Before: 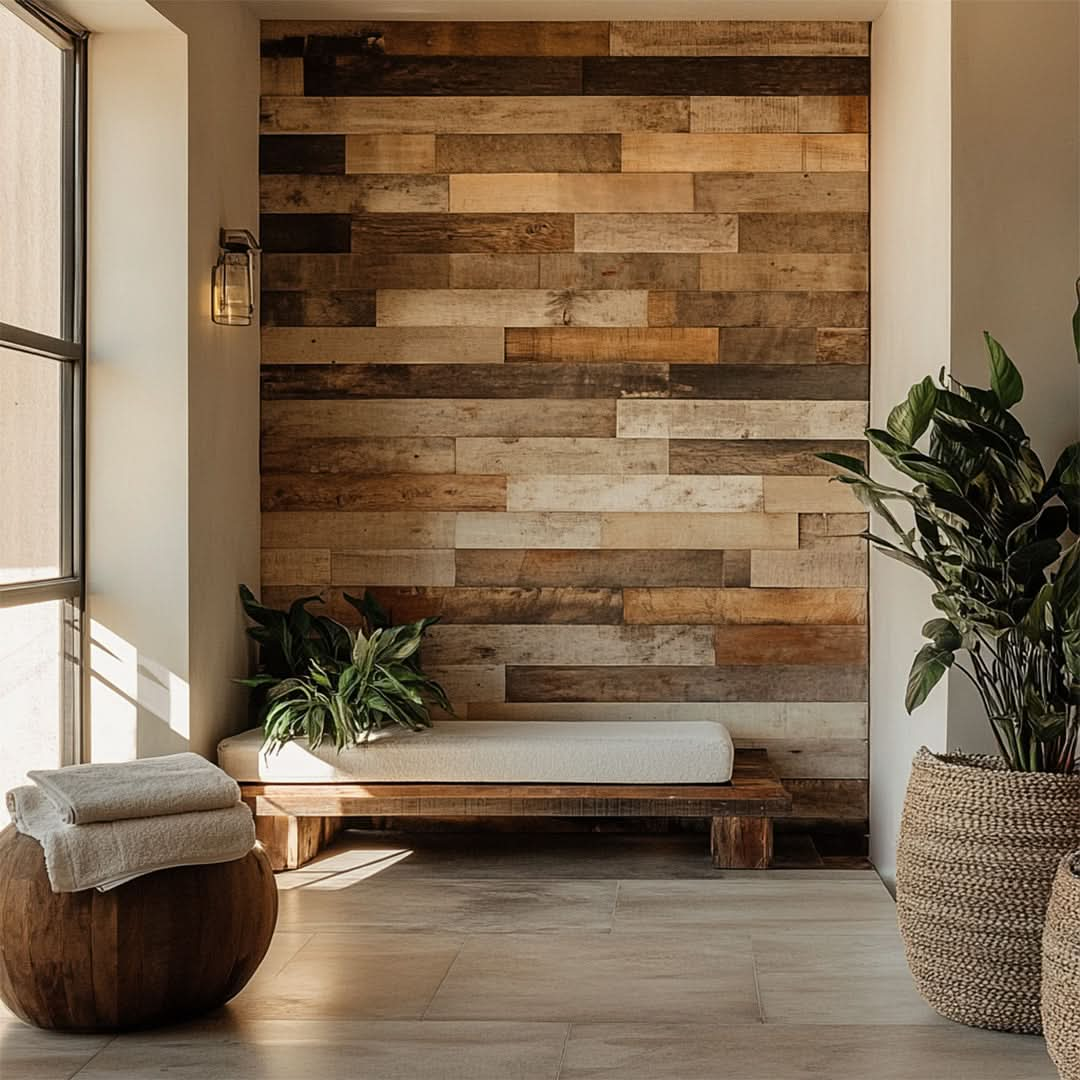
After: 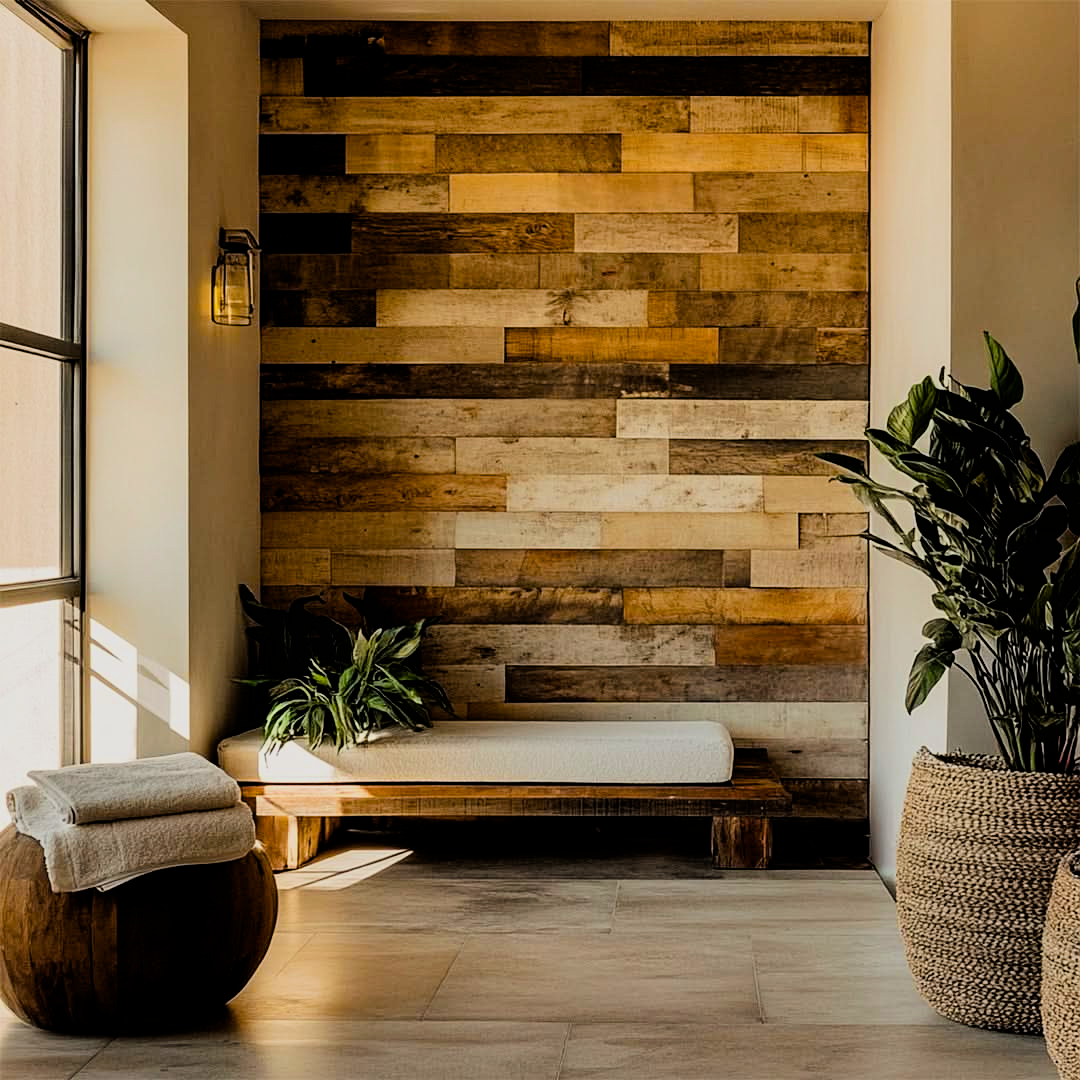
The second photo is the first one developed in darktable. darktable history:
filmic rgb: black relative exposure -5 EV, hardness 2.88, contrast 1.4
color balance rgb: perceptual saturation grading › global saturation 30%, global vibrance 30%
